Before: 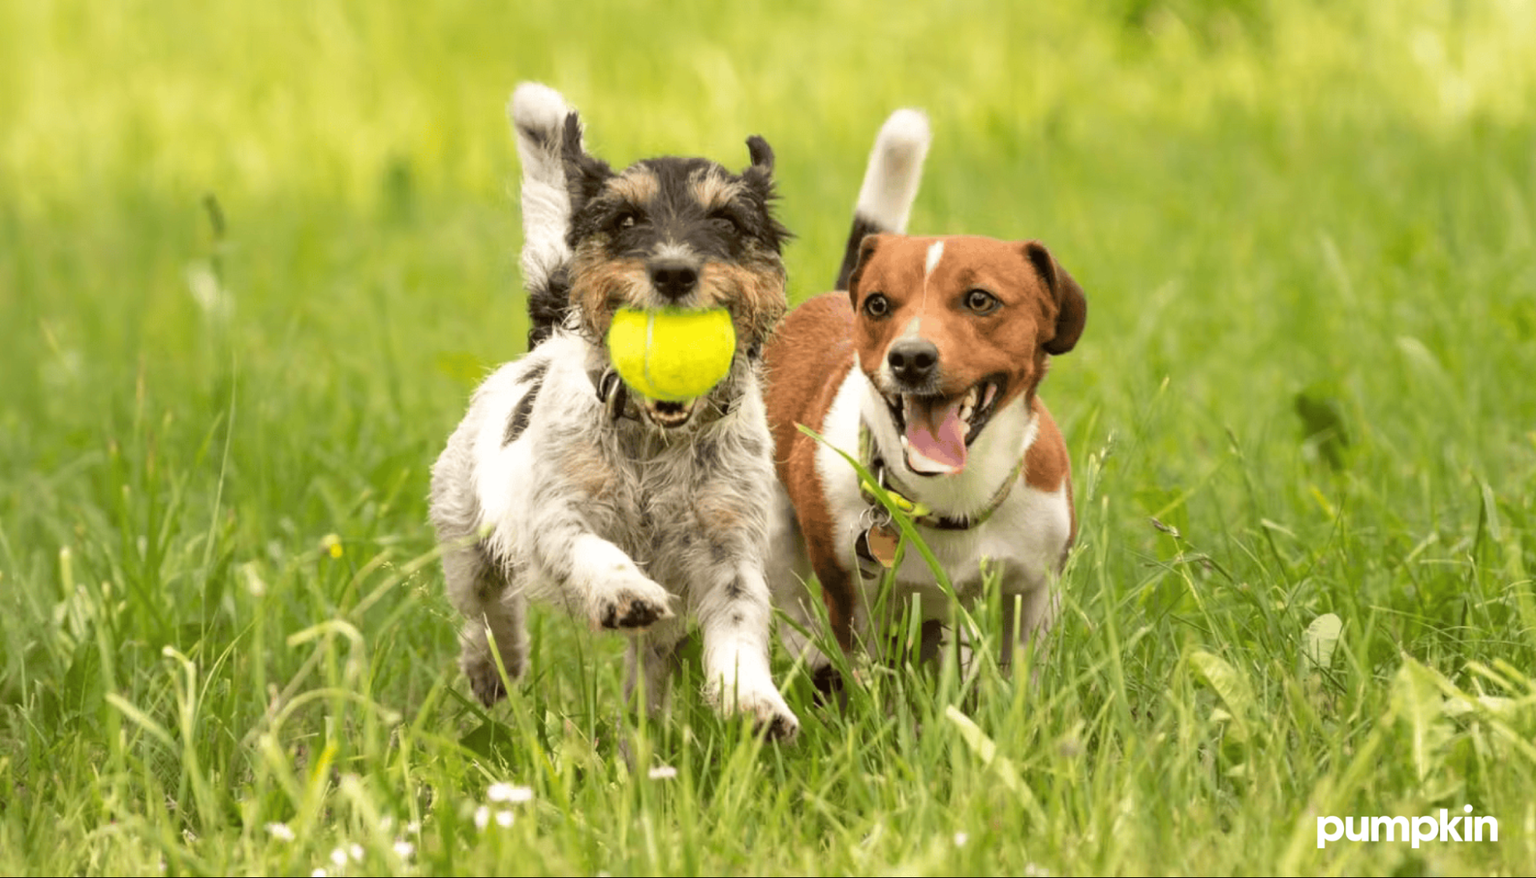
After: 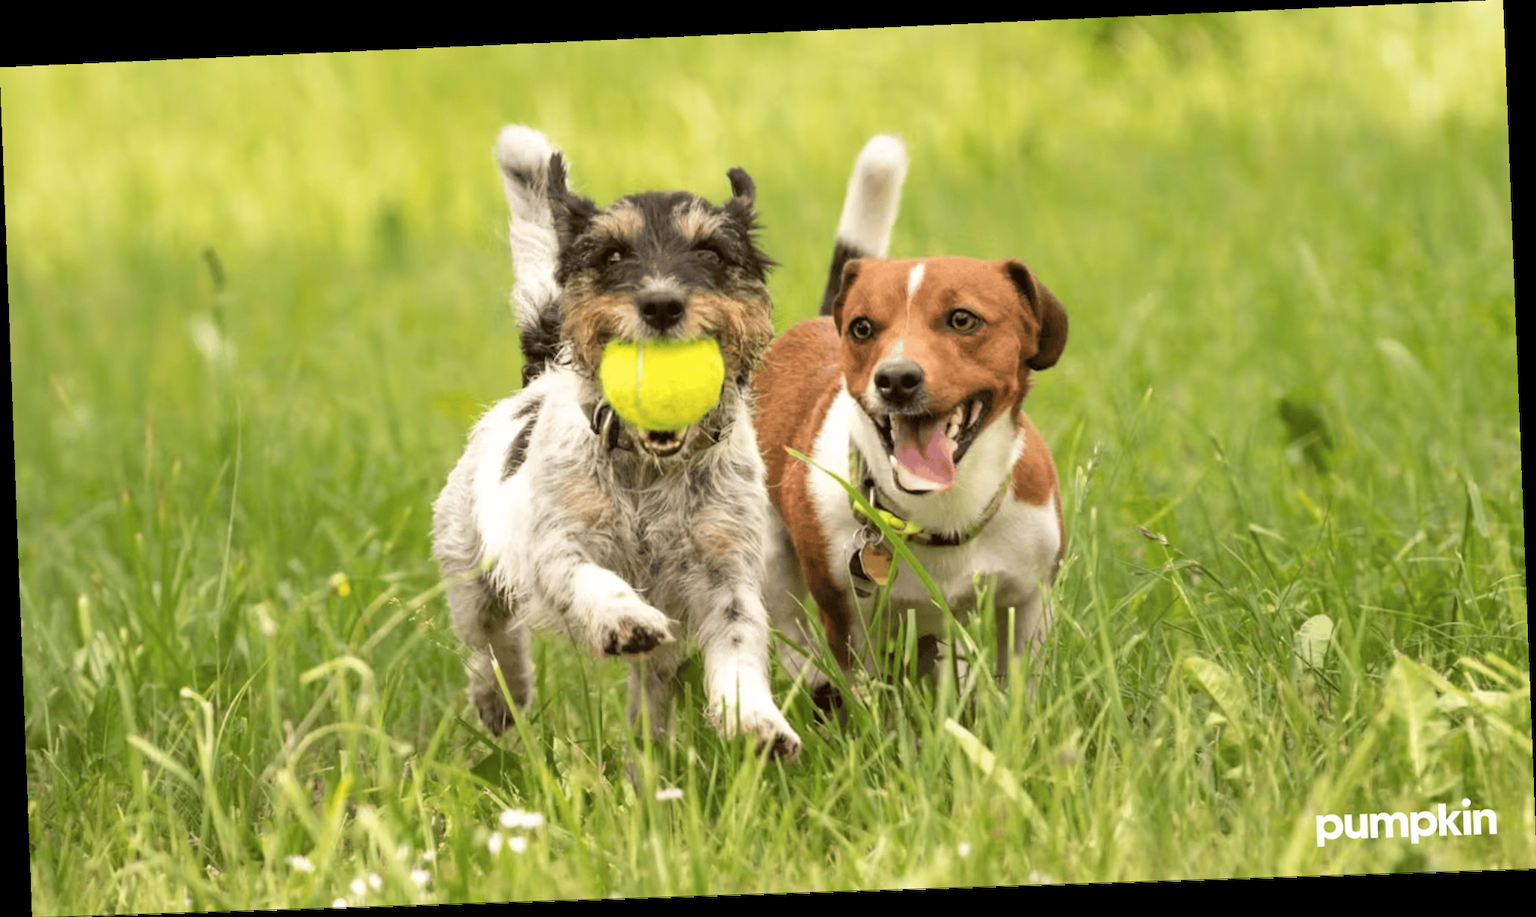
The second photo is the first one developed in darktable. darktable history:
rotate and perspective: rotation -2.22°, lens shift (horizontal) -0.022, automatic cropping off
tone equalizer: on, module defaults
color balance rgb: linear chroma grading › shadows -3%, linear chroma grading › highlights -4%
